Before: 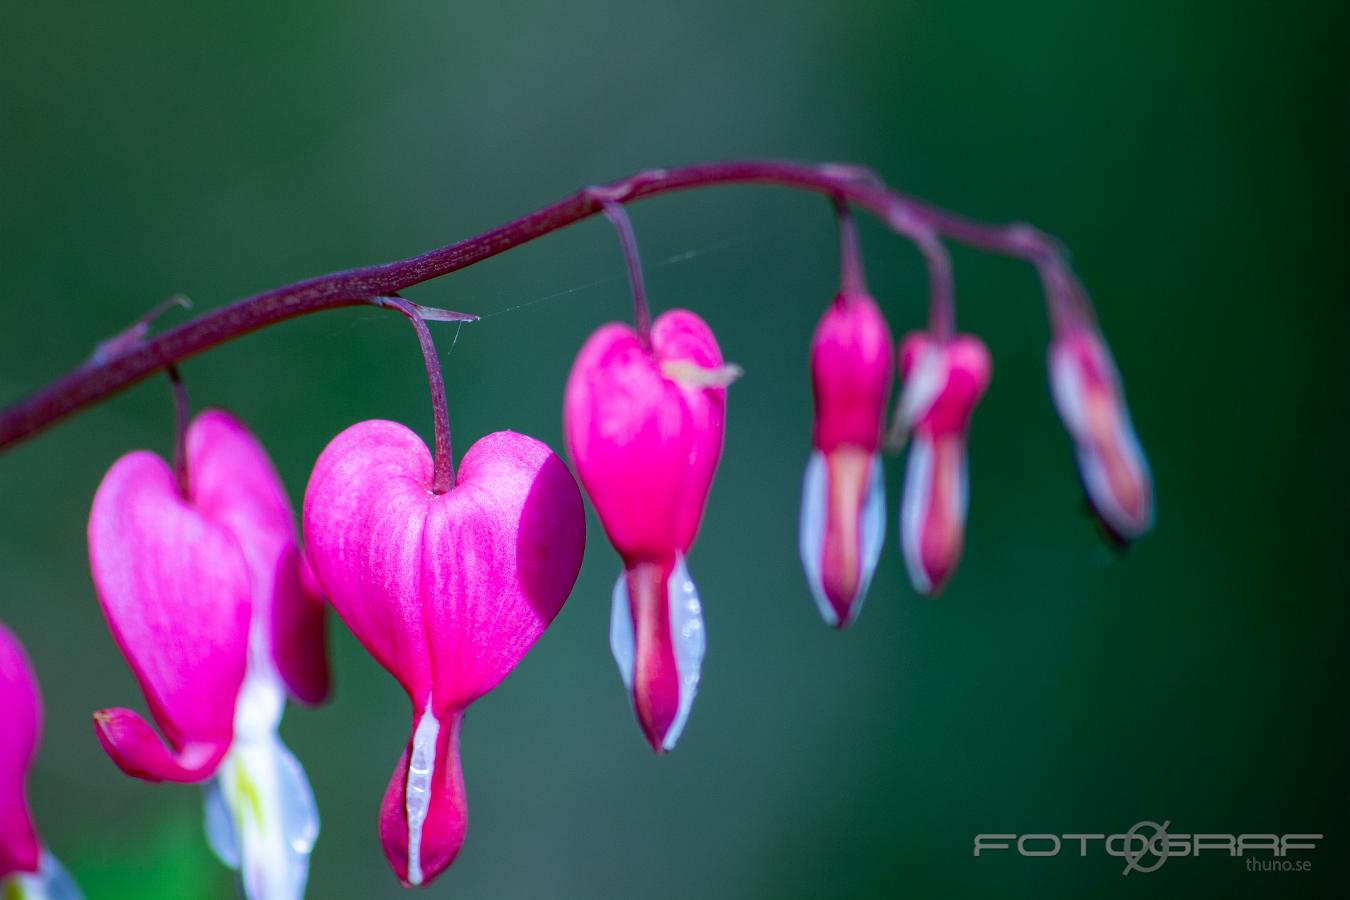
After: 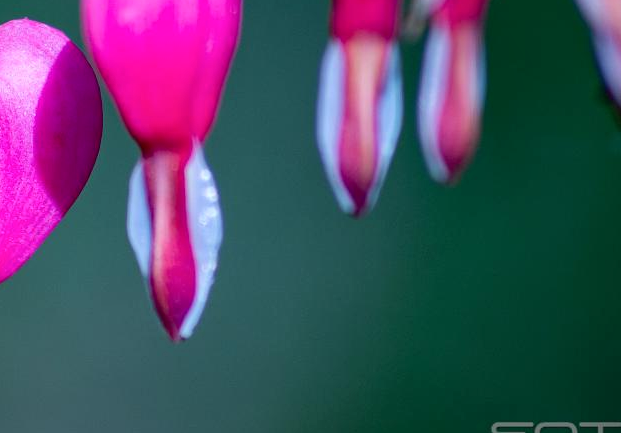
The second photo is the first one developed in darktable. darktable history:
crop: left 35.85%, top 45.872%, right 18.095%, bottom 5.979%
local contrast: mode bilateral grid, contrast 21, coarseness 50, detail 120%, midtone range 0.2
